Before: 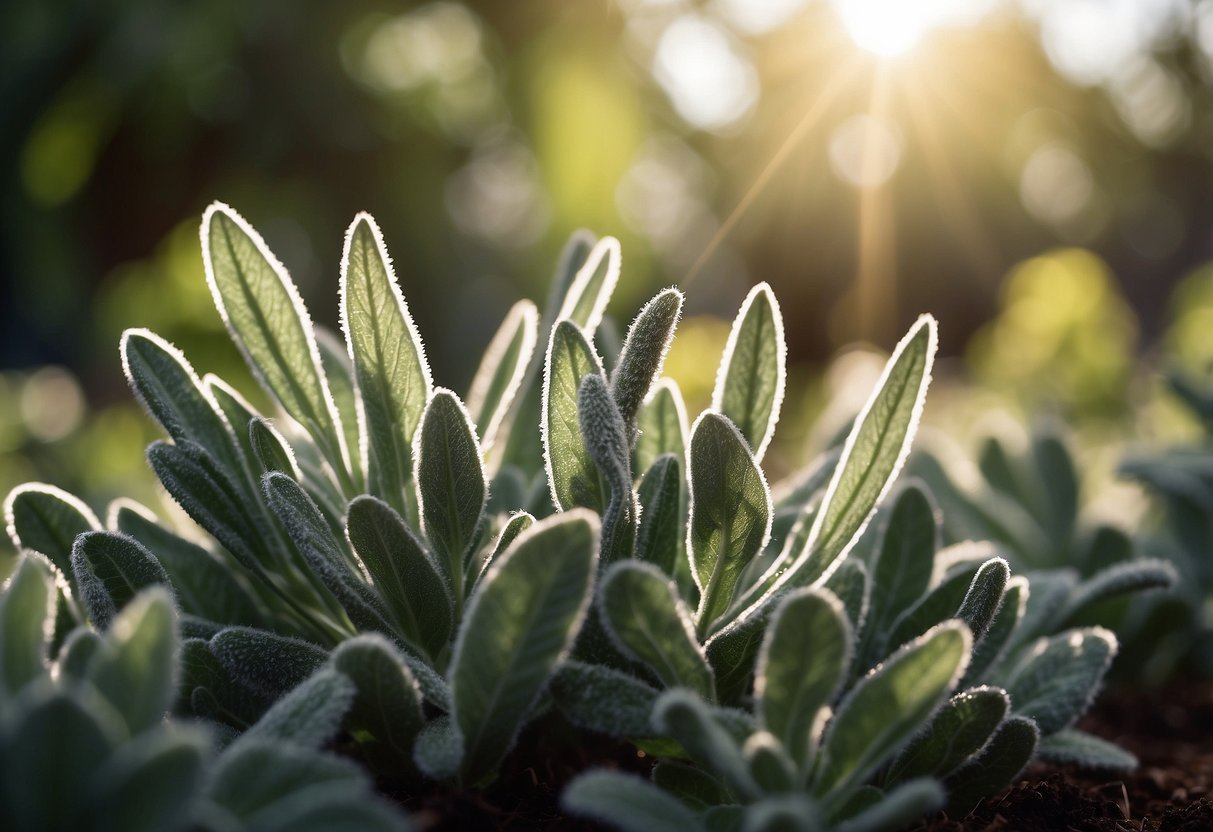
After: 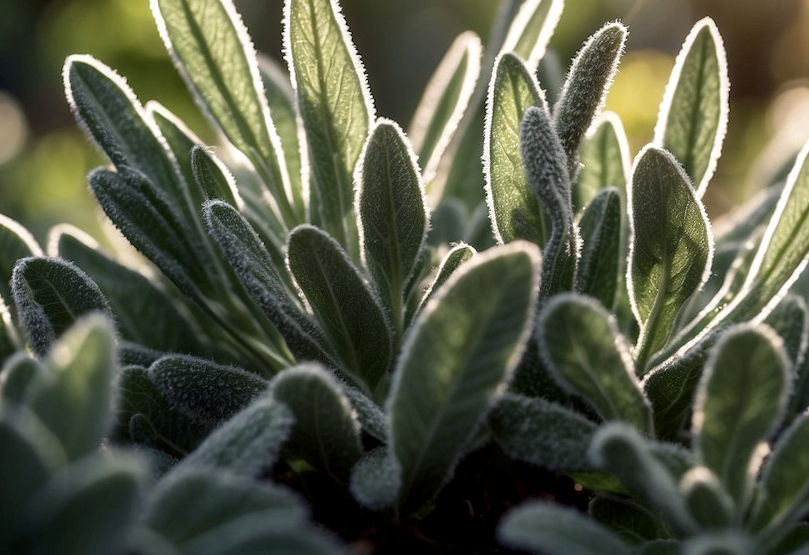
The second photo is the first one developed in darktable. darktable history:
crop and rotate: angle -0.82°, left 3.85%, top 31.828%, right 27.992%
local contrast: detail 130%
